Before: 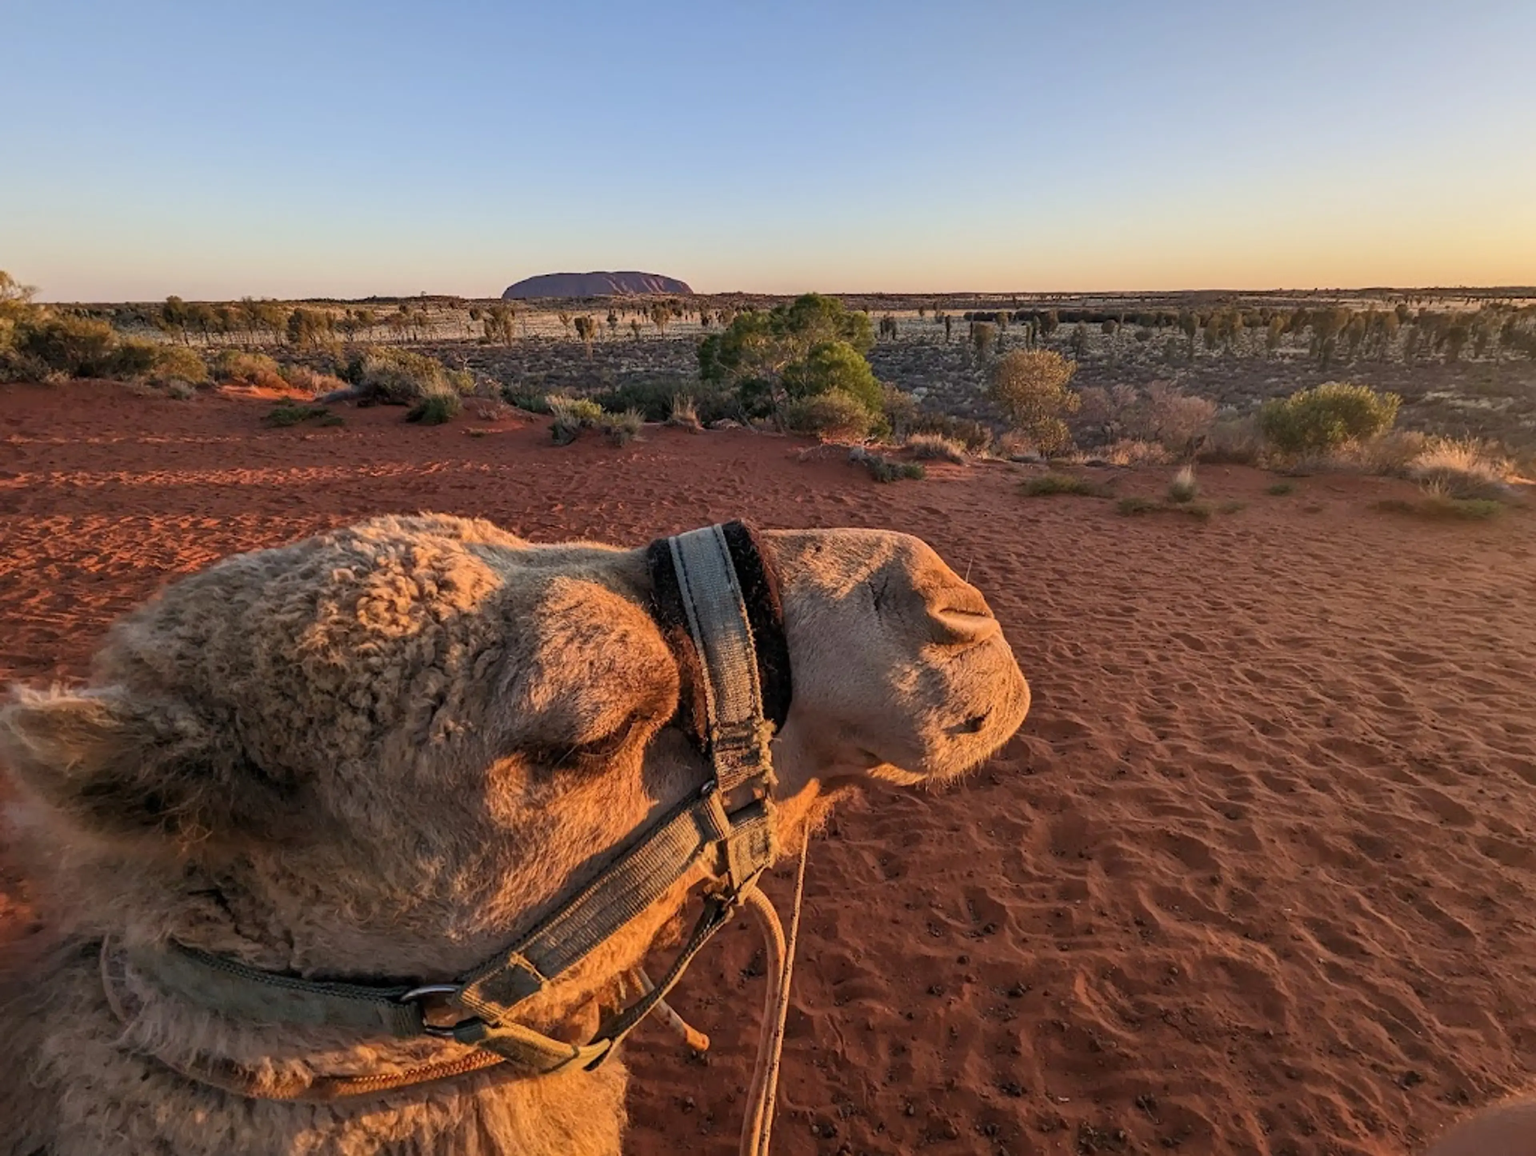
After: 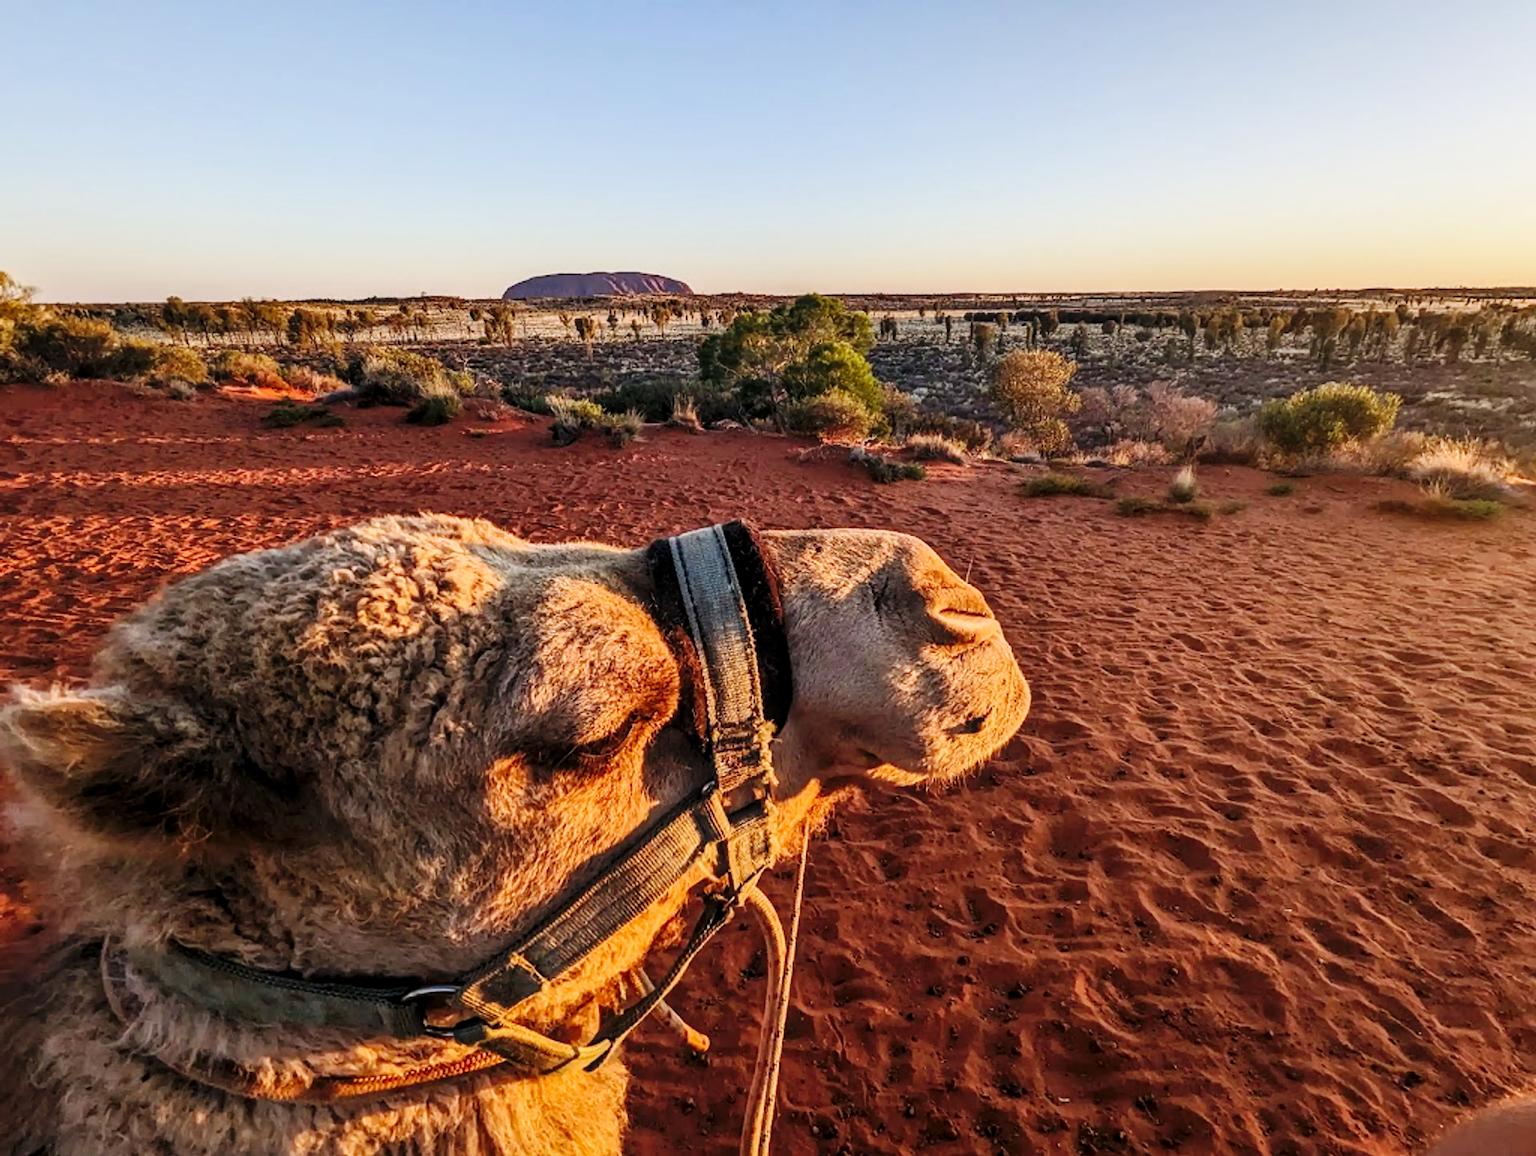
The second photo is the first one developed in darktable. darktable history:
local contrast: on, module defaults
base curve: curves: ch0 [(0, 0) (0.036, 0.025) (0.121, 0.166) (0.206, 0.329) (0.605, 0.79) (1, 1)], preserve colors none
